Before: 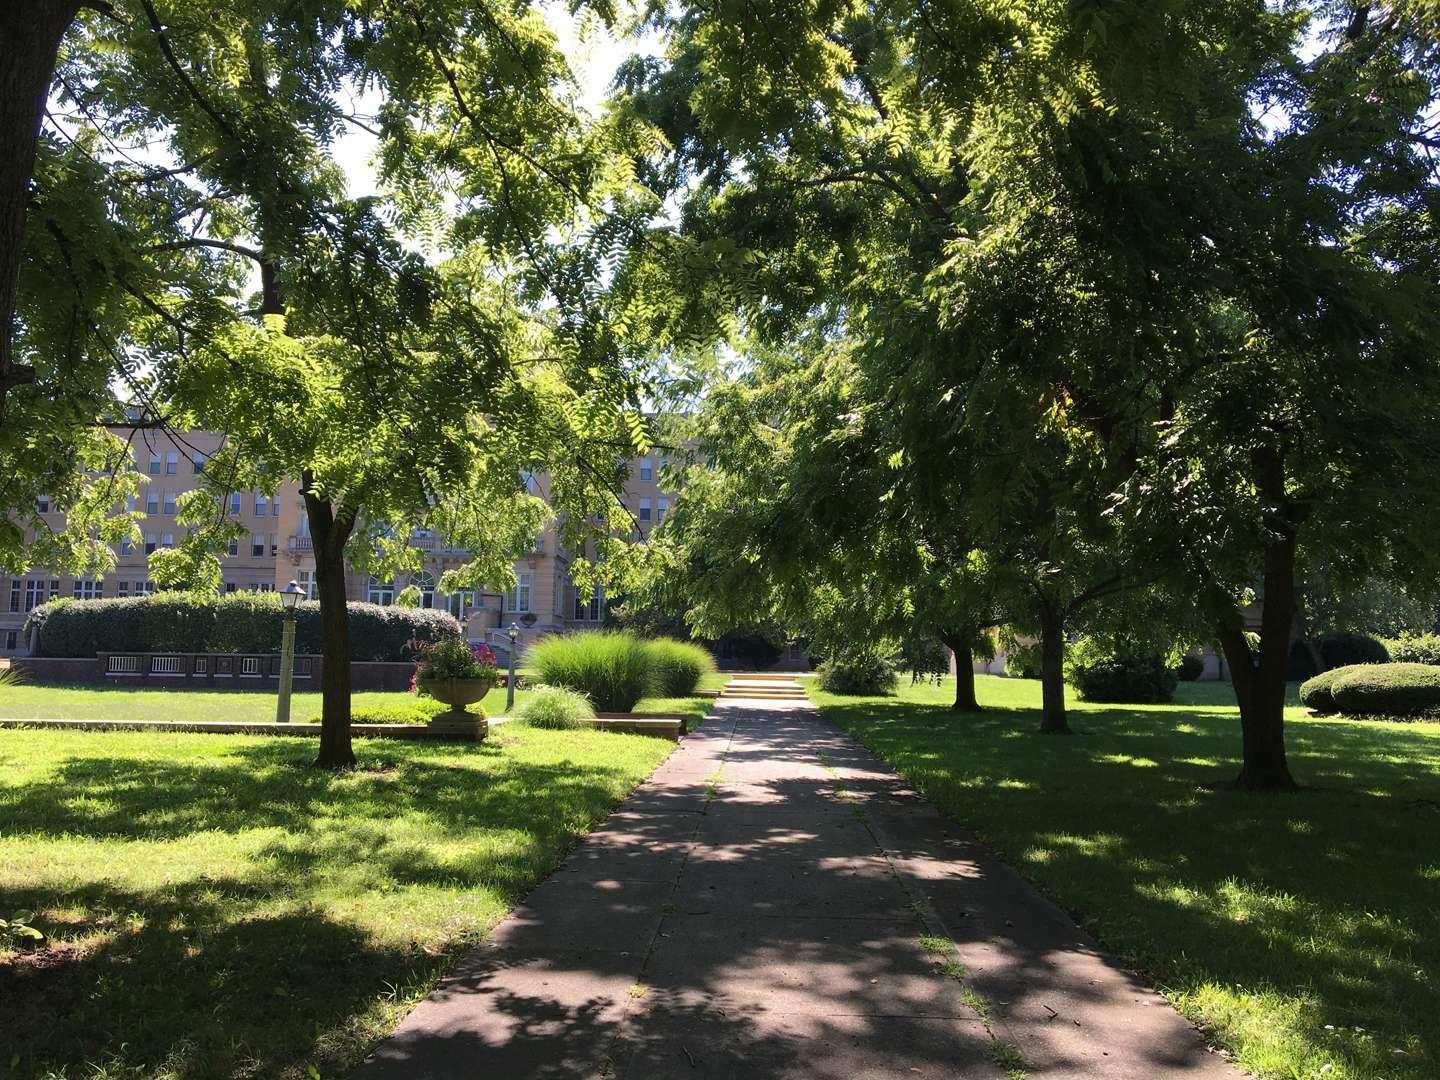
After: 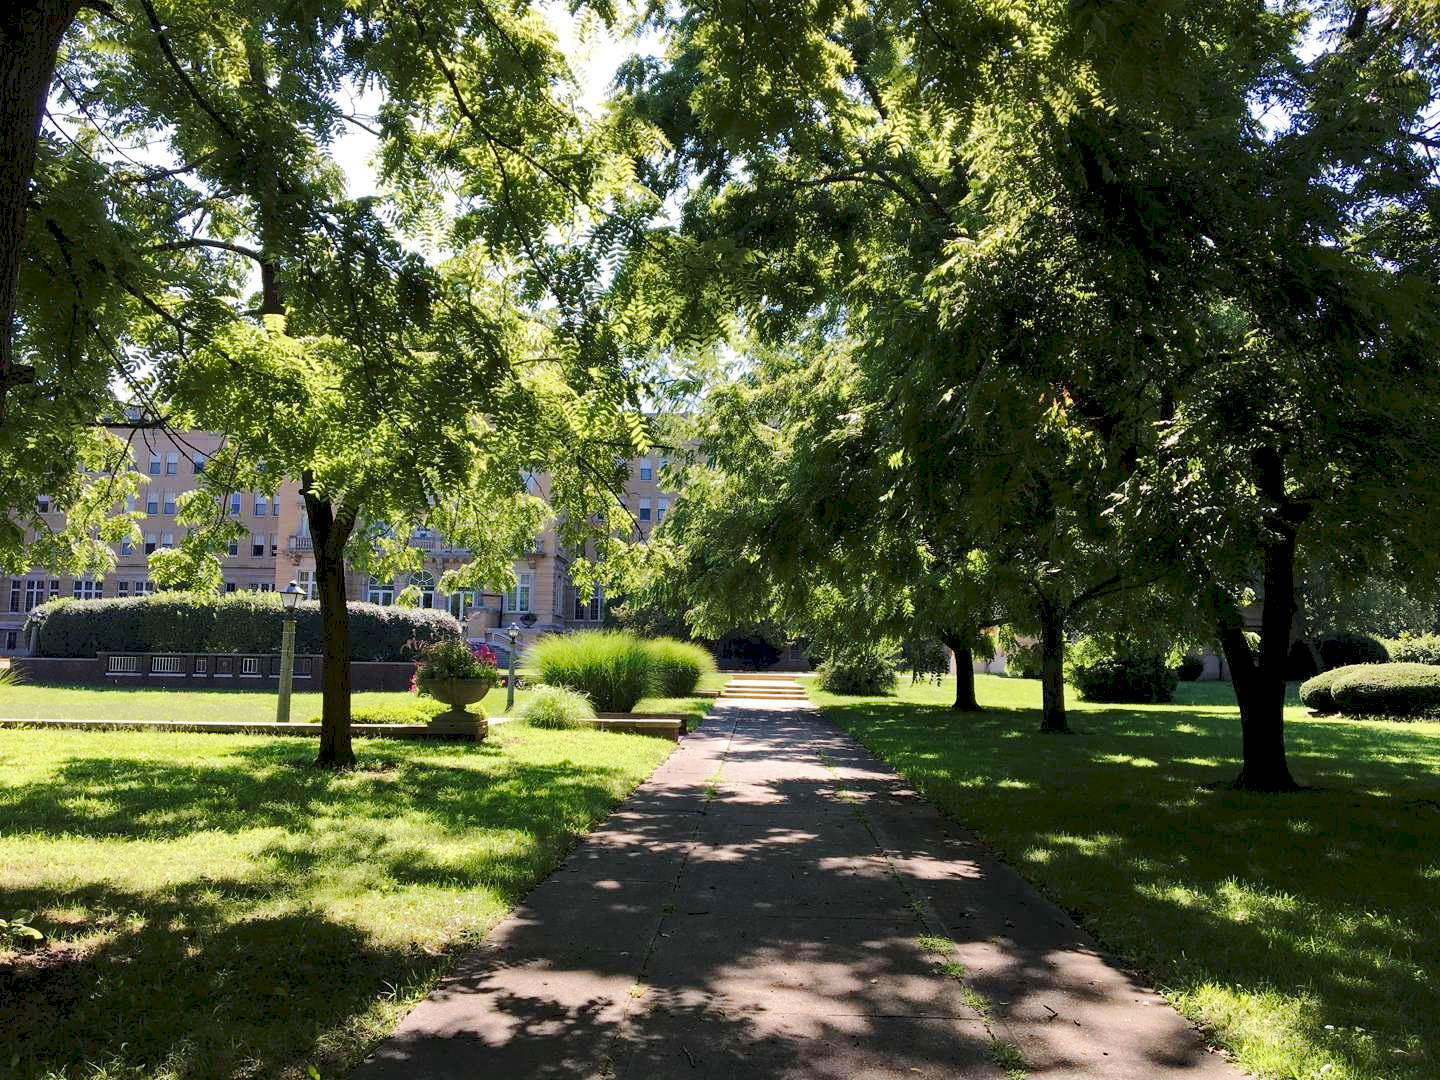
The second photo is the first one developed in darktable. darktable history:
exposure: black level correction 0.007, compensate highlight preservation false
tone curve: curves: ch0 [(0, 0) (0.003, 0.06) (0.011, 0.071) (0.025, 0.085) (0.044, 0.104) (0.069, 0.123) (0.1, 0.146) (0.136, 0.167) (0.177, 0.205) (0.224, 0.248) (0.277, 0.309) (0.335, 0.384) (0.399, 0.467) (0.468, 0.553) (0.543, 0.633) (0.623, 0.698) (0.709, 0.769) (0.801, 0.841) (0.898, 0.912) (1, 1)], preserve colors none
haze removal: compatibility mode true, adaptive false
shadows and highlights: shadows 20.55, highlights -20.99, soften with gaussian
